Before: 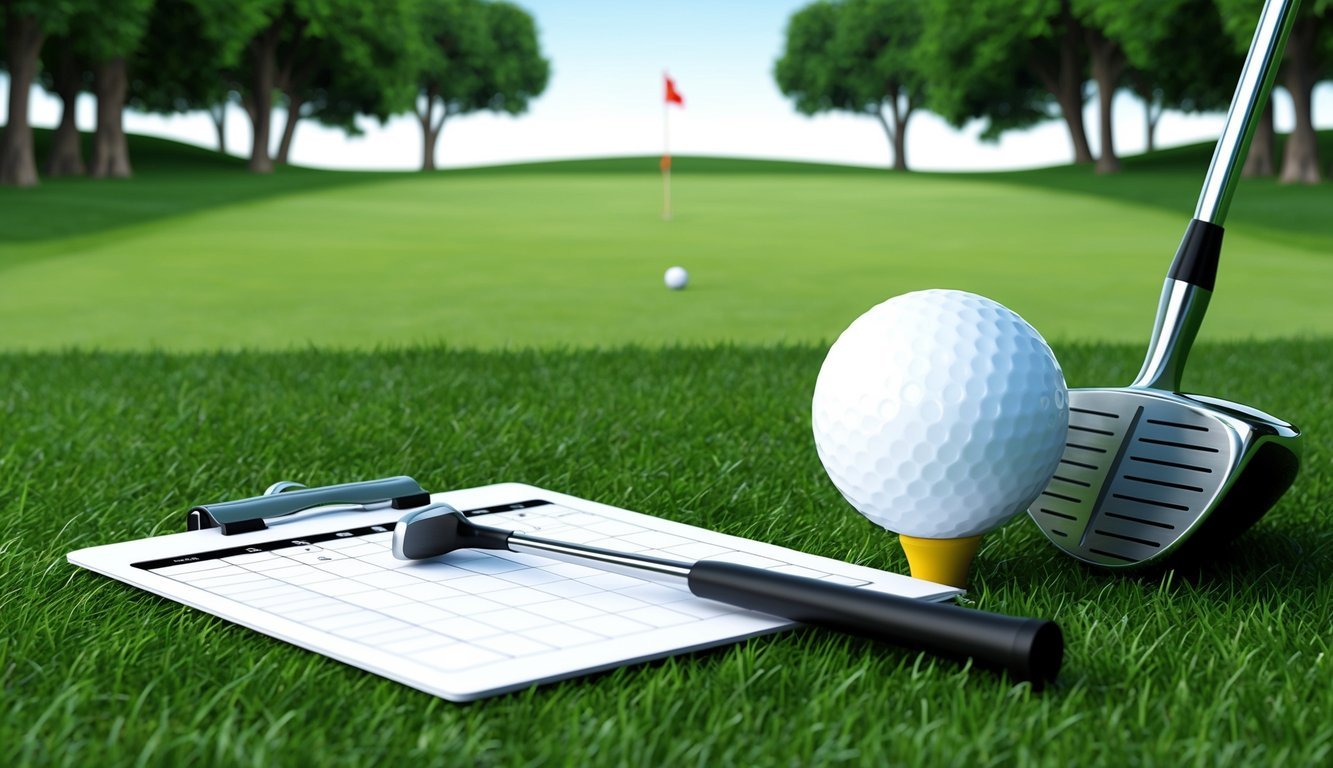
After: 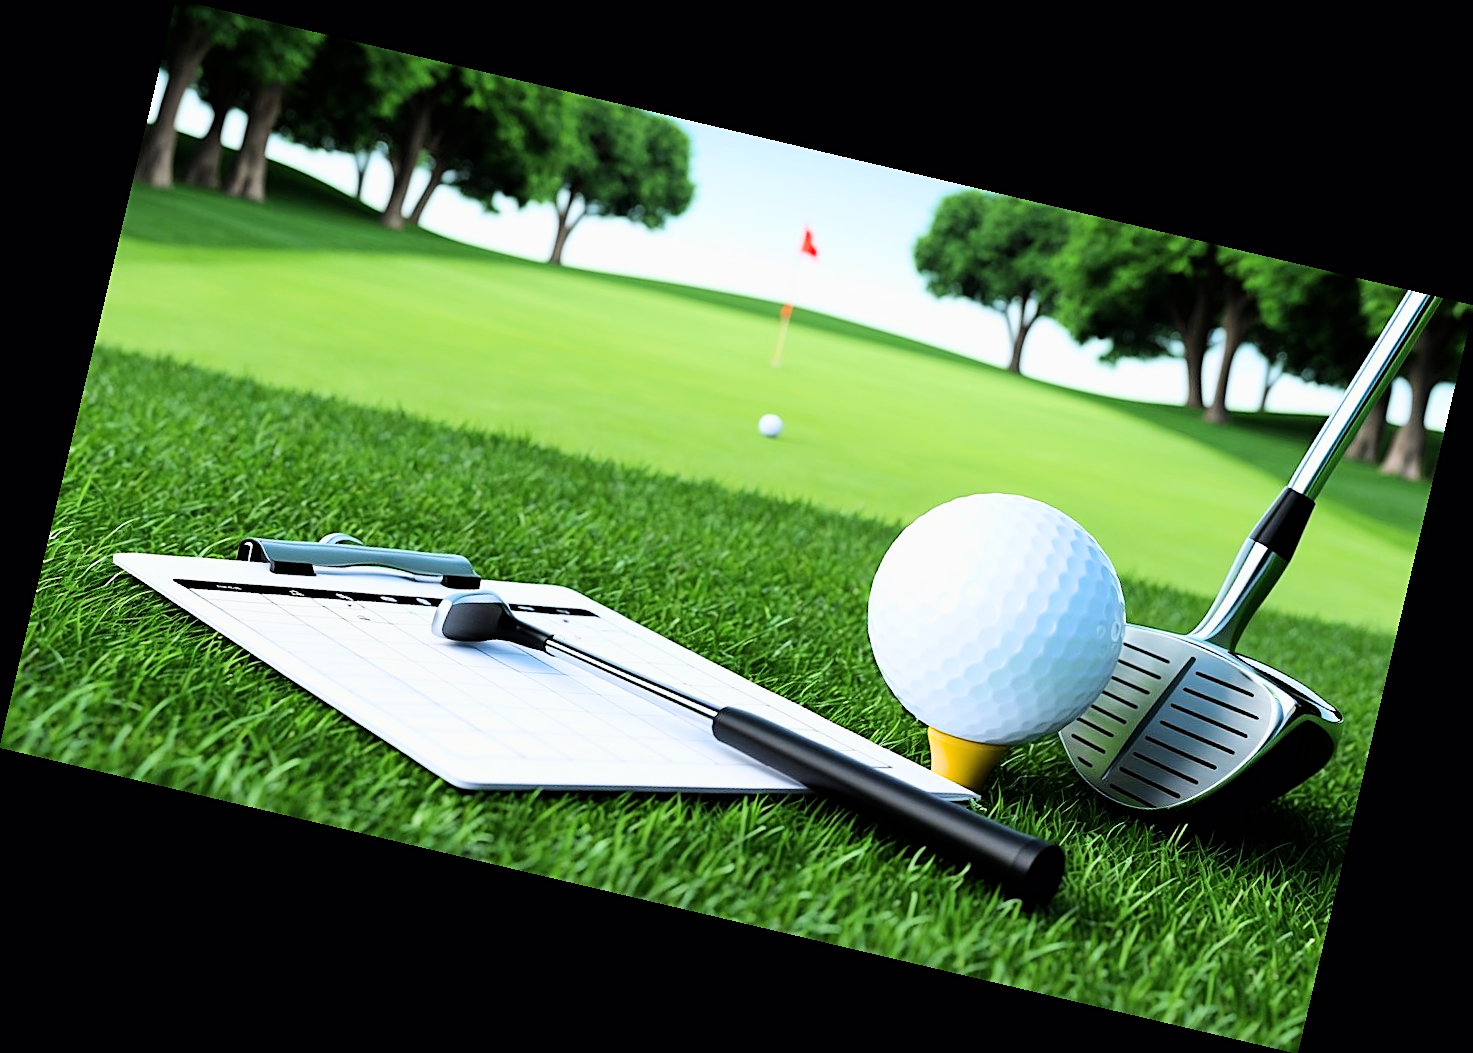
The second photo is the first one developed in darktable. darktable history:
tone equalizer: -8 EV -0.75 EV, -7 EV -0.7 EV, -6 EV -0.6 EV, -5 EV -0.4 EV, -3 EV 0.4 EV, -2 EV 0.6 EV, -1 EV 0.7 EV, +0 EV 0.75 EV, edges refinement/feathering 500, mask exposure compensation -1.57 EV, preserve details no
rotate and perspective: rotation 13.27°, automatic cropping off
sharpen: on, module defaults
exposure: exposure 0.785 EV, compensate highlight preservation false
filmic rgb: black relative exposure -7.65 EV, white relative exposure 4.56 EV, hardness 3.61, color science v6 (2022)
